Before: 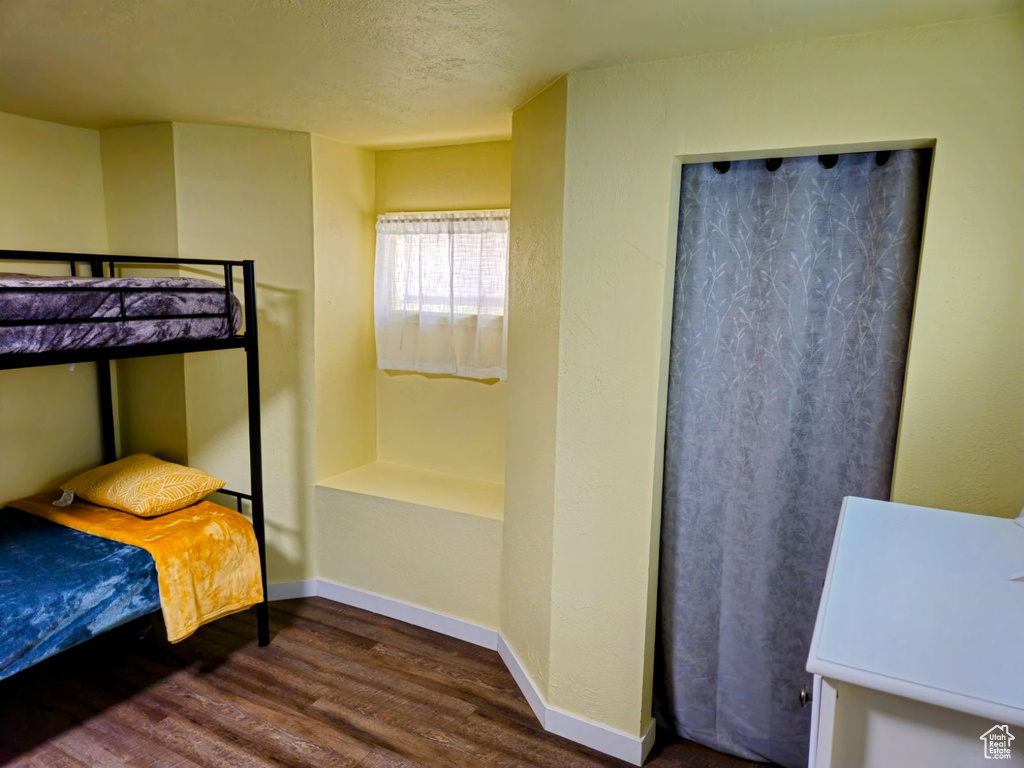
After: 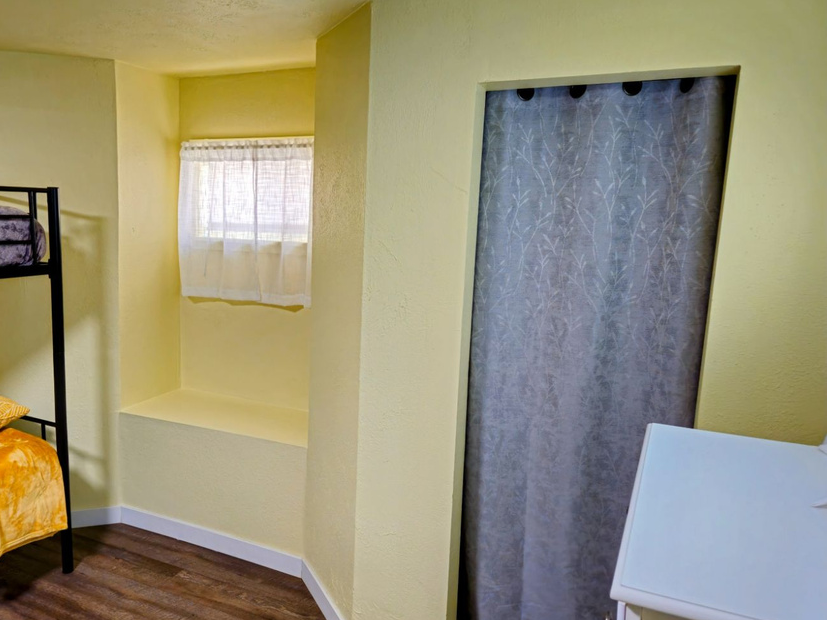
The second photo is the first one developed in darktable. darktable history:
tone equalizer: on, module defaults
crop: left 19.159%, top 9.58%, bottom 9.58%
